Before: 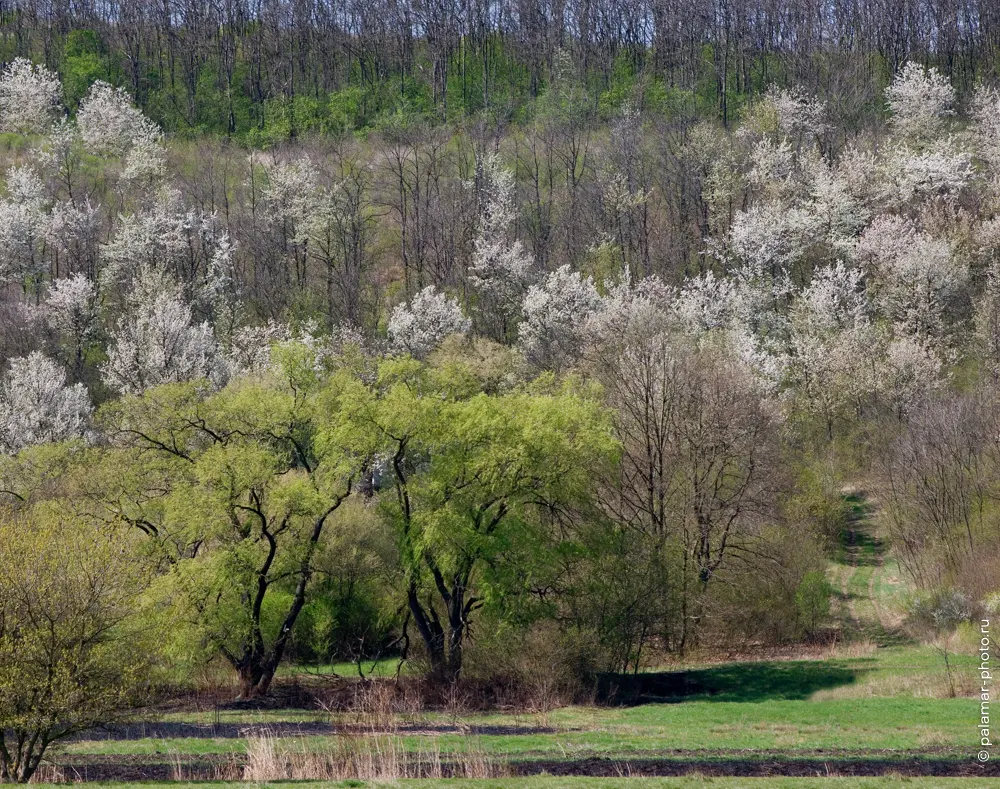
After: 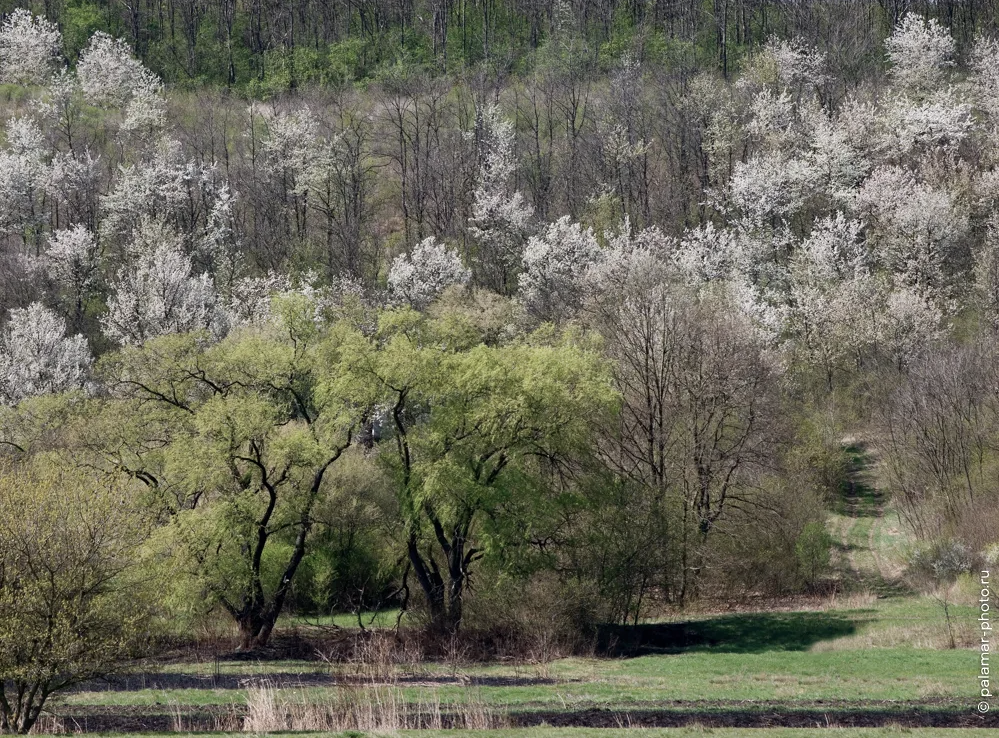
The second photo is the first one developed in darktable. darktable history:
crop and rotate: top 6.361%
contrast brightness saturation: contrast 0.098, saturation -0.302
exposure: compensate highlight preservation false
